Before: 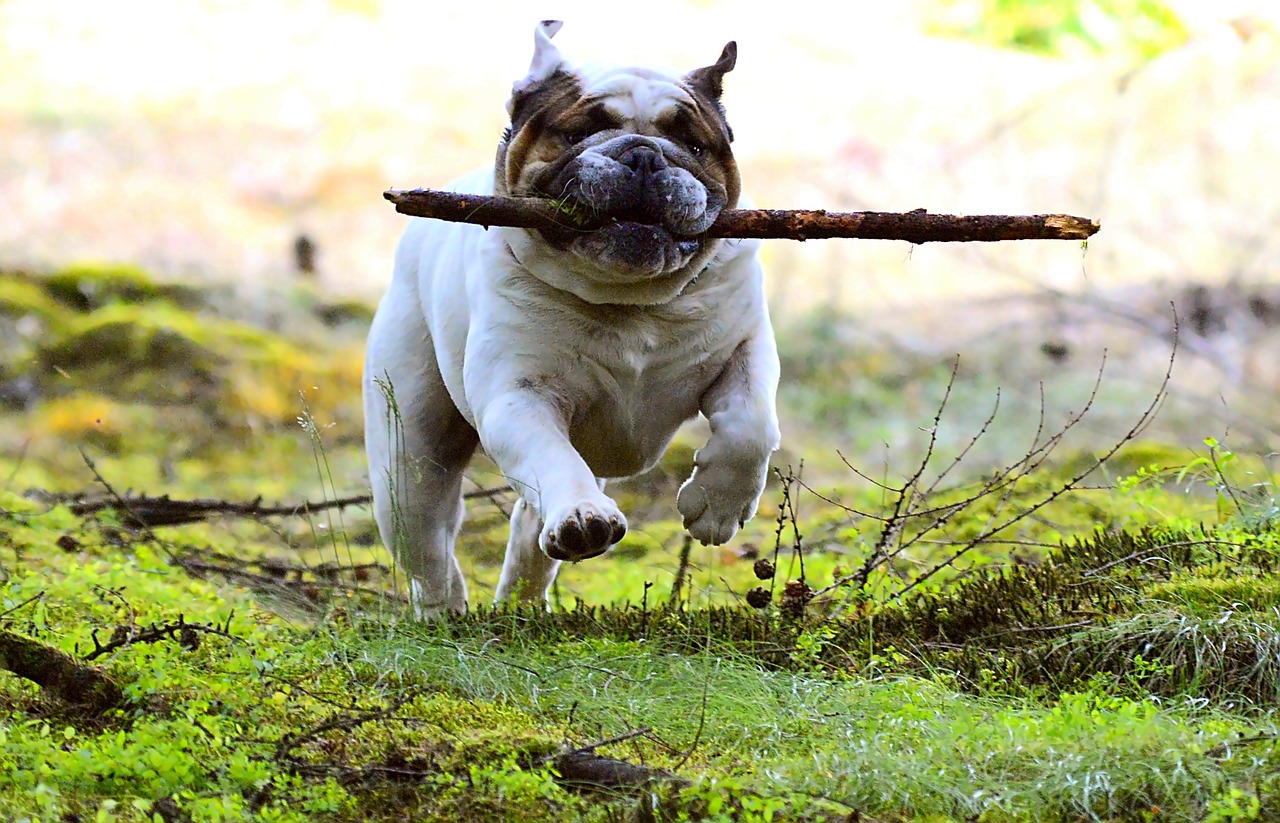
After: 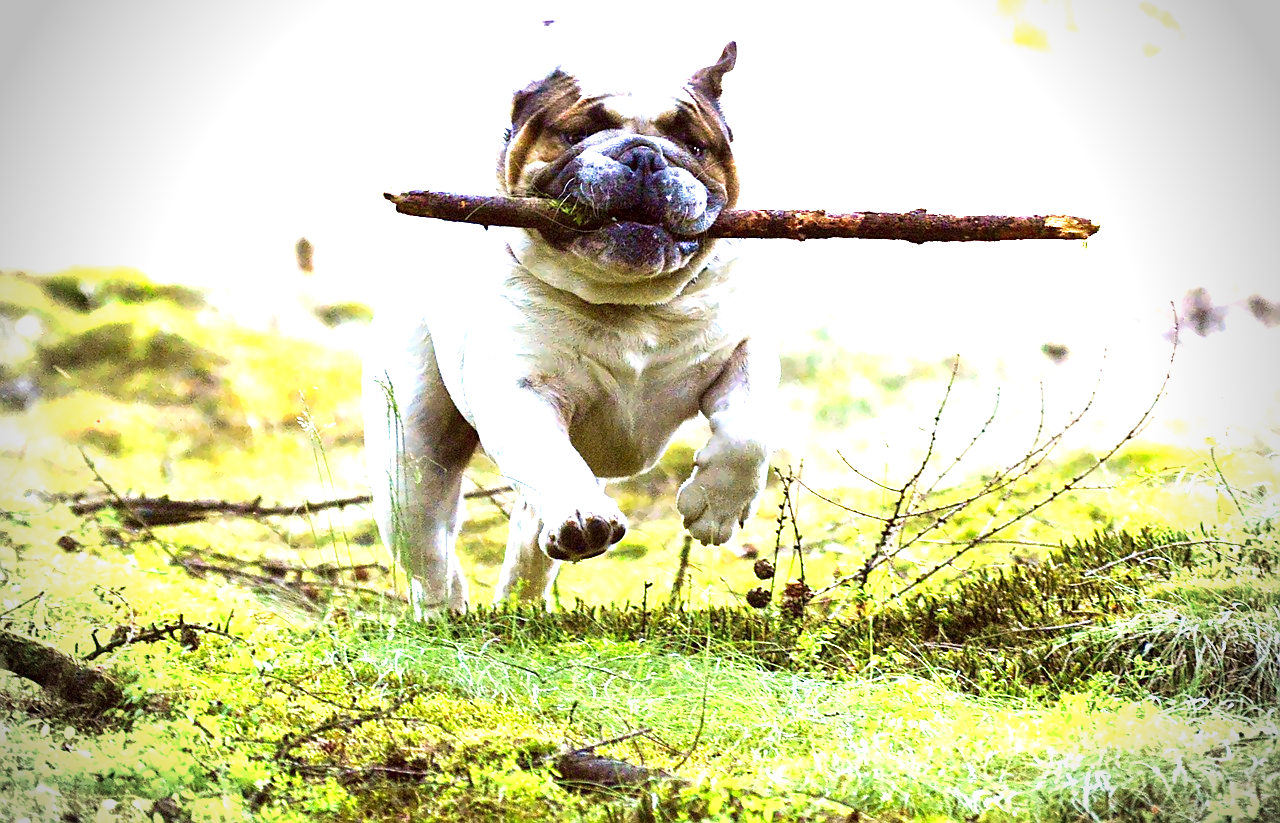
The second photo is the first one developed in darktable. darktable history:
exposure: black level correction 0.001, exposure 1.655 EV, compensate highlight preservation false
vignetting: fall-off radius 32.48%, unbound false
velvia: strength 44.89%
